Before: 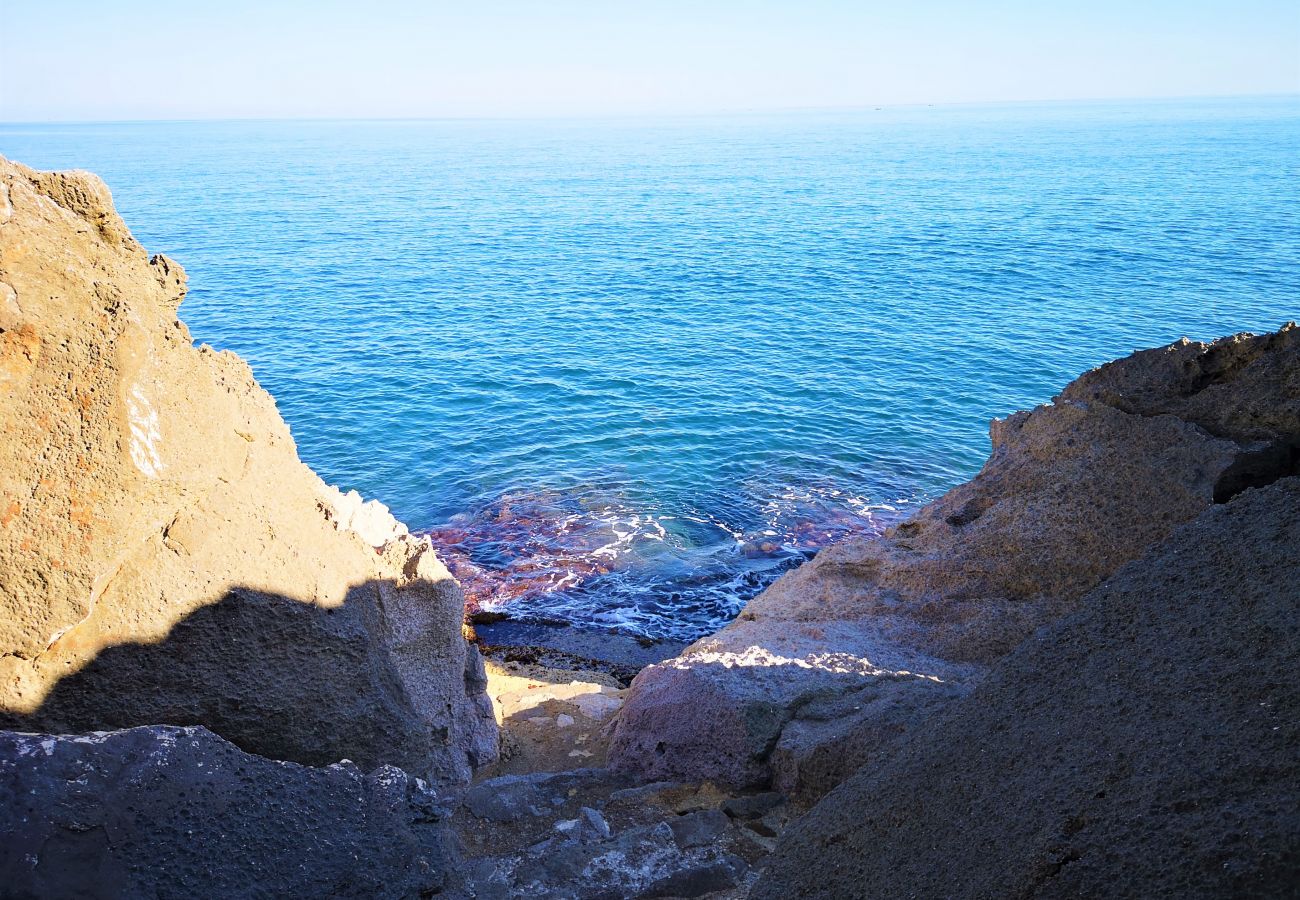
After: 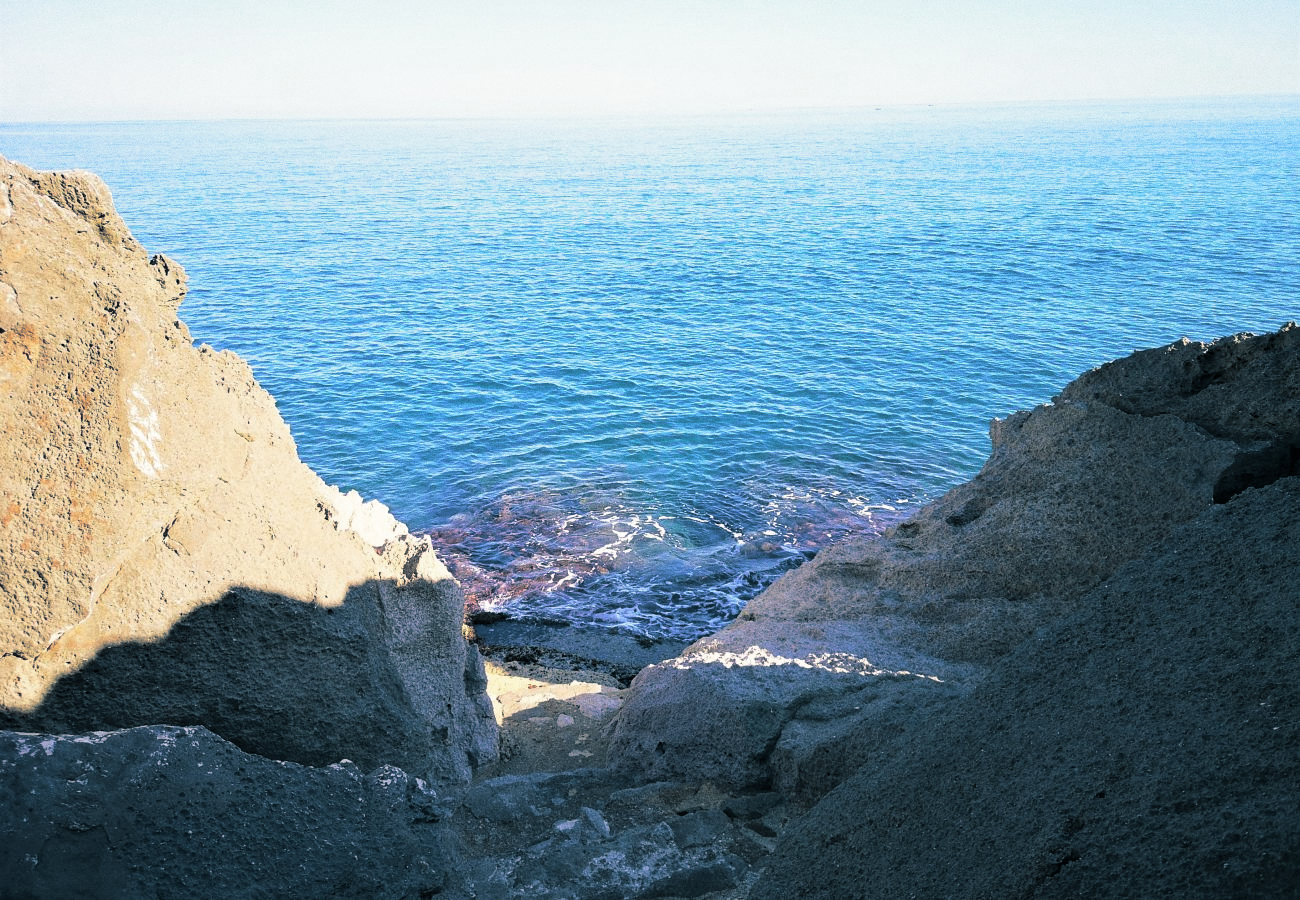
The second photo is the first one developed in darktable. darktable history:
grain: coarseness 0.09 ISO
split-toning: shadows › hue 205.2°, shadows › saturation 0.43, highlights › hue 54°, highlights › saturation 0.54
color zones: curves: ch0 [(0, 0.5) (0.143, 0.5) (0.286, 0.5) (0.429, 0.504) (0.571, 0.5) (0.714, 0.509) (0.857, 0.5) (1, 0.5)]; ch1 [(0, 0.425) (0.143, 0.425) (0.286, 0.375) (0.429, 0.405) (0.571, 0.5) (0.714, 0.47) (0.857, 0.425) (1, 0.435)]; ch2 [(0, 0.5) (0.143, 0.5) (0.286, 0.5) (0.429, 0.517) (0.571, 0.5) (0.714, 0.51) (0.857, 0.5) (1, 0.5)]
